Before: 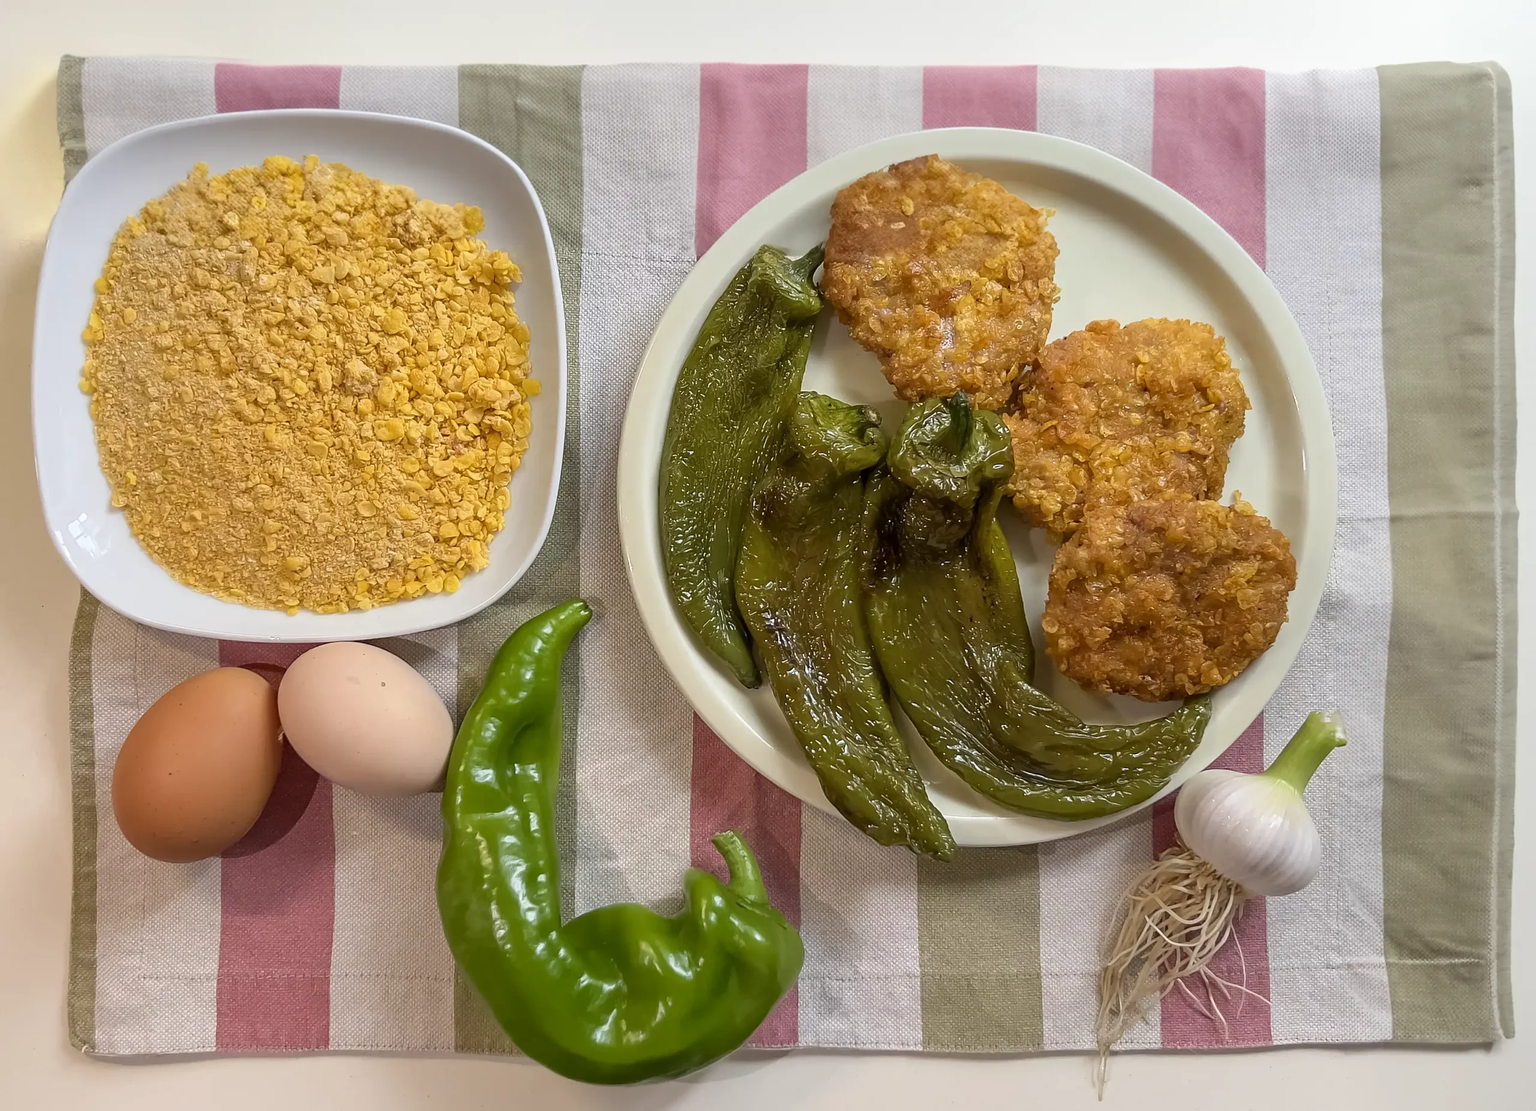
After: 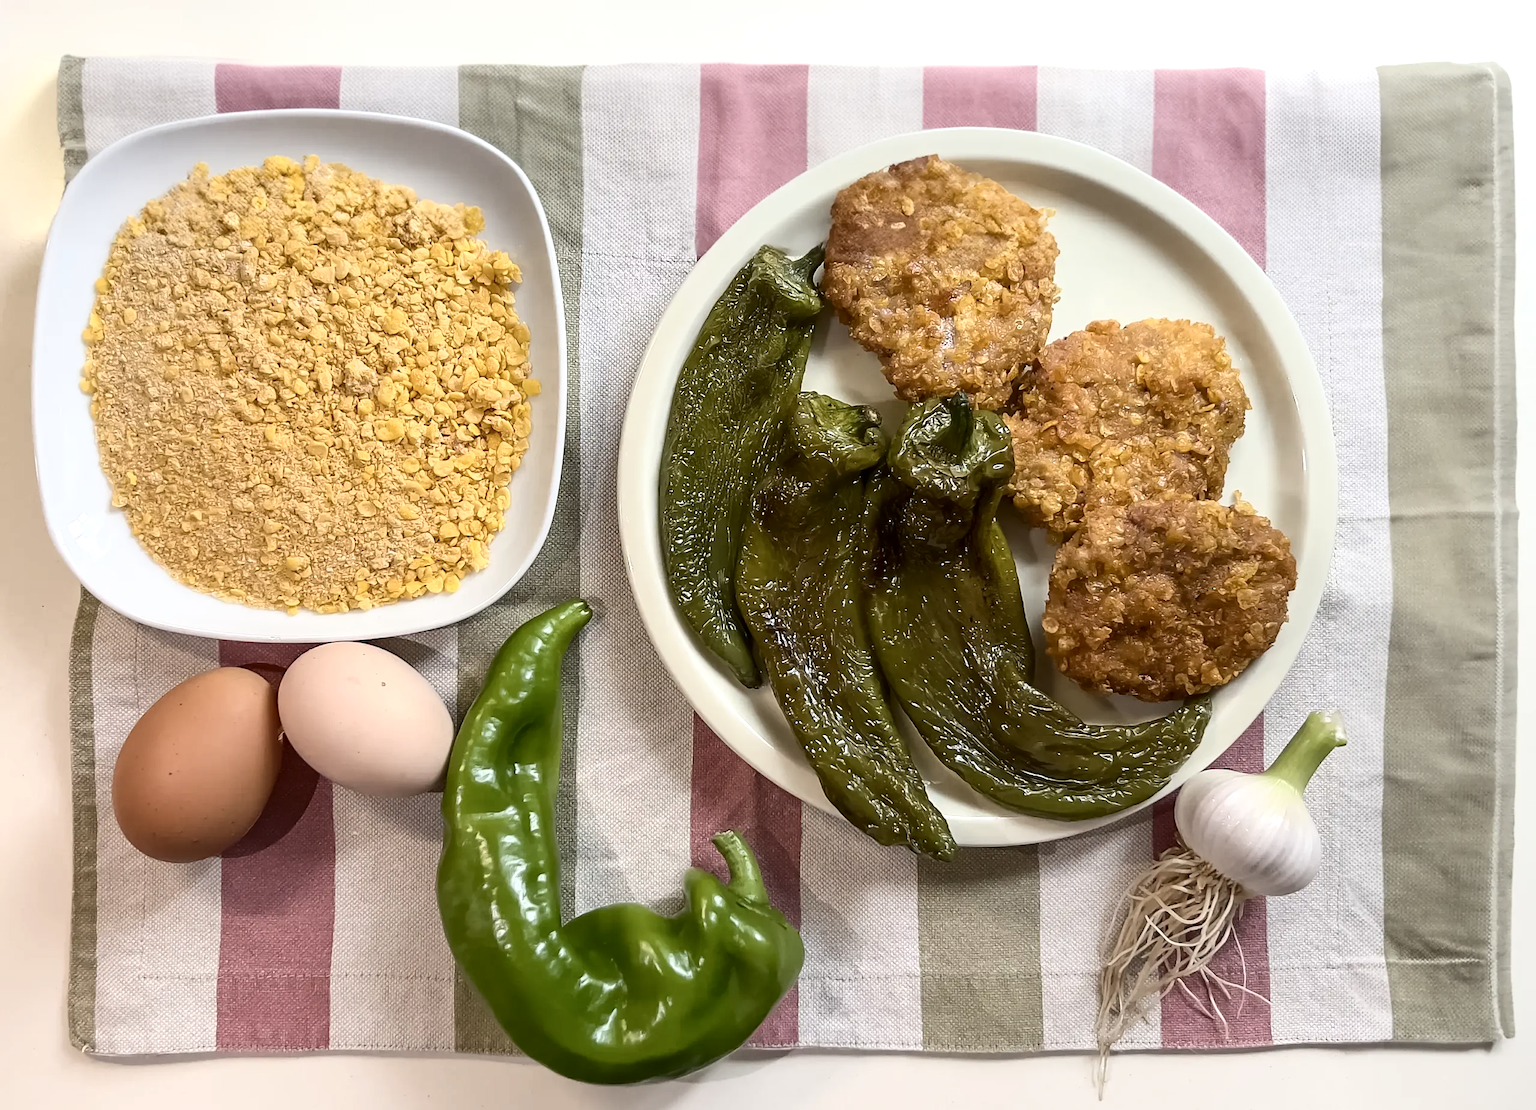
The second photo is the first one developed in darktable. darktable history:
contrast brightness saturation: contrast 0.247, saturation -0.32
levels: levels [0, 0.476, 0.951]
